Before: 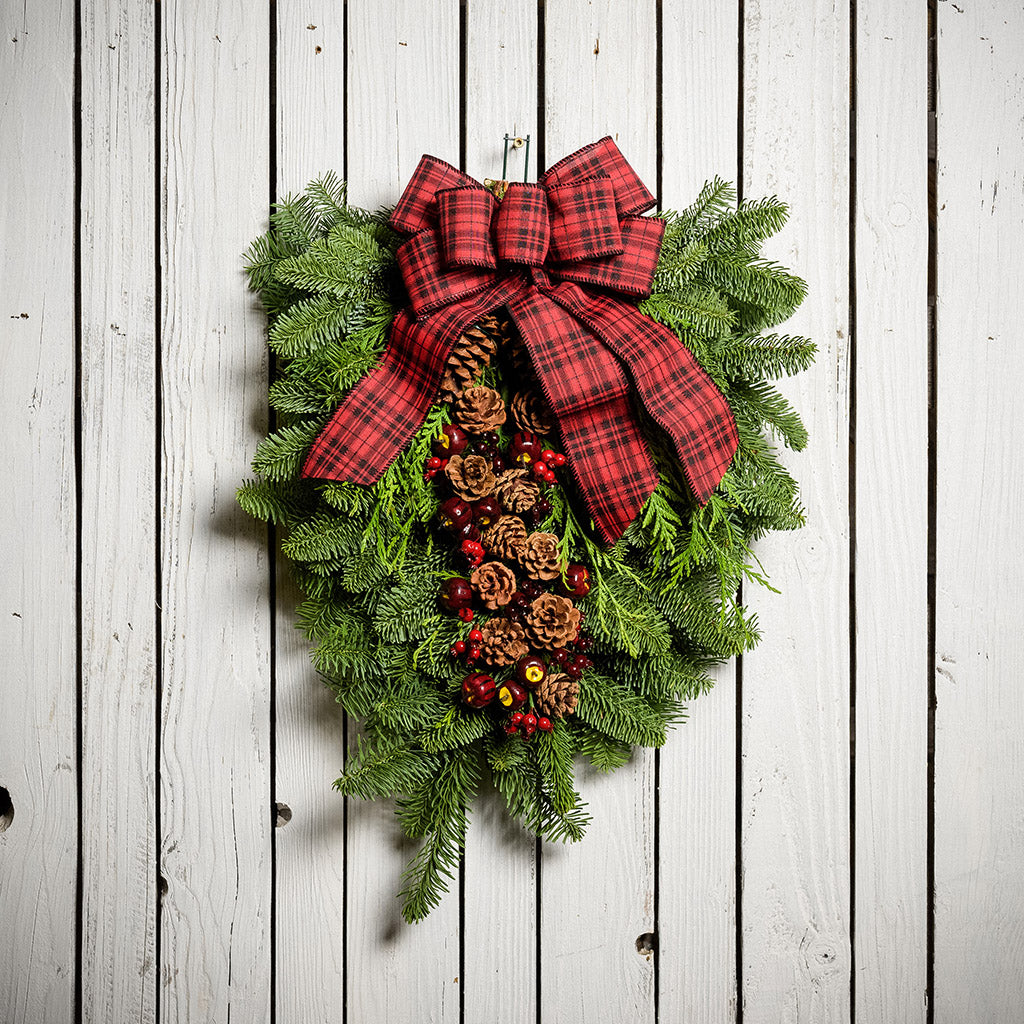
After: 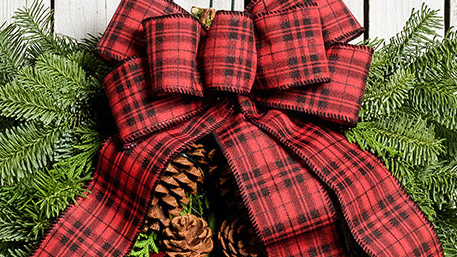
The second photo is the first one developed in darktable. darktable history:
crop: left 28.64%, top 16.832%, right 26.637%, bottom 58.055%
